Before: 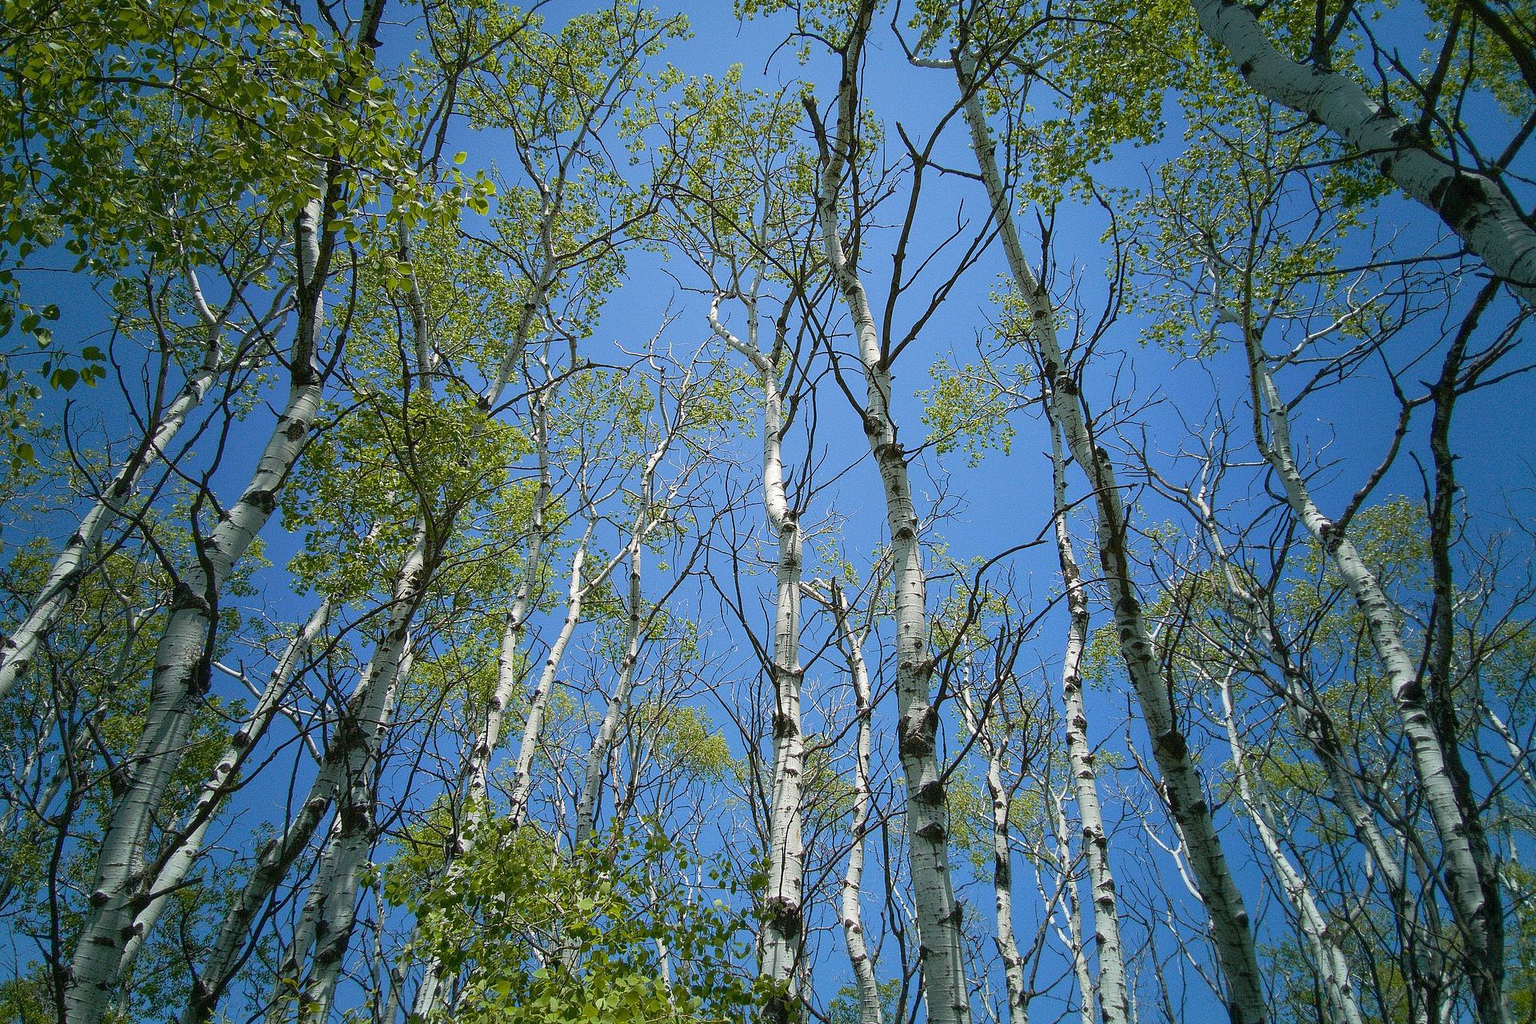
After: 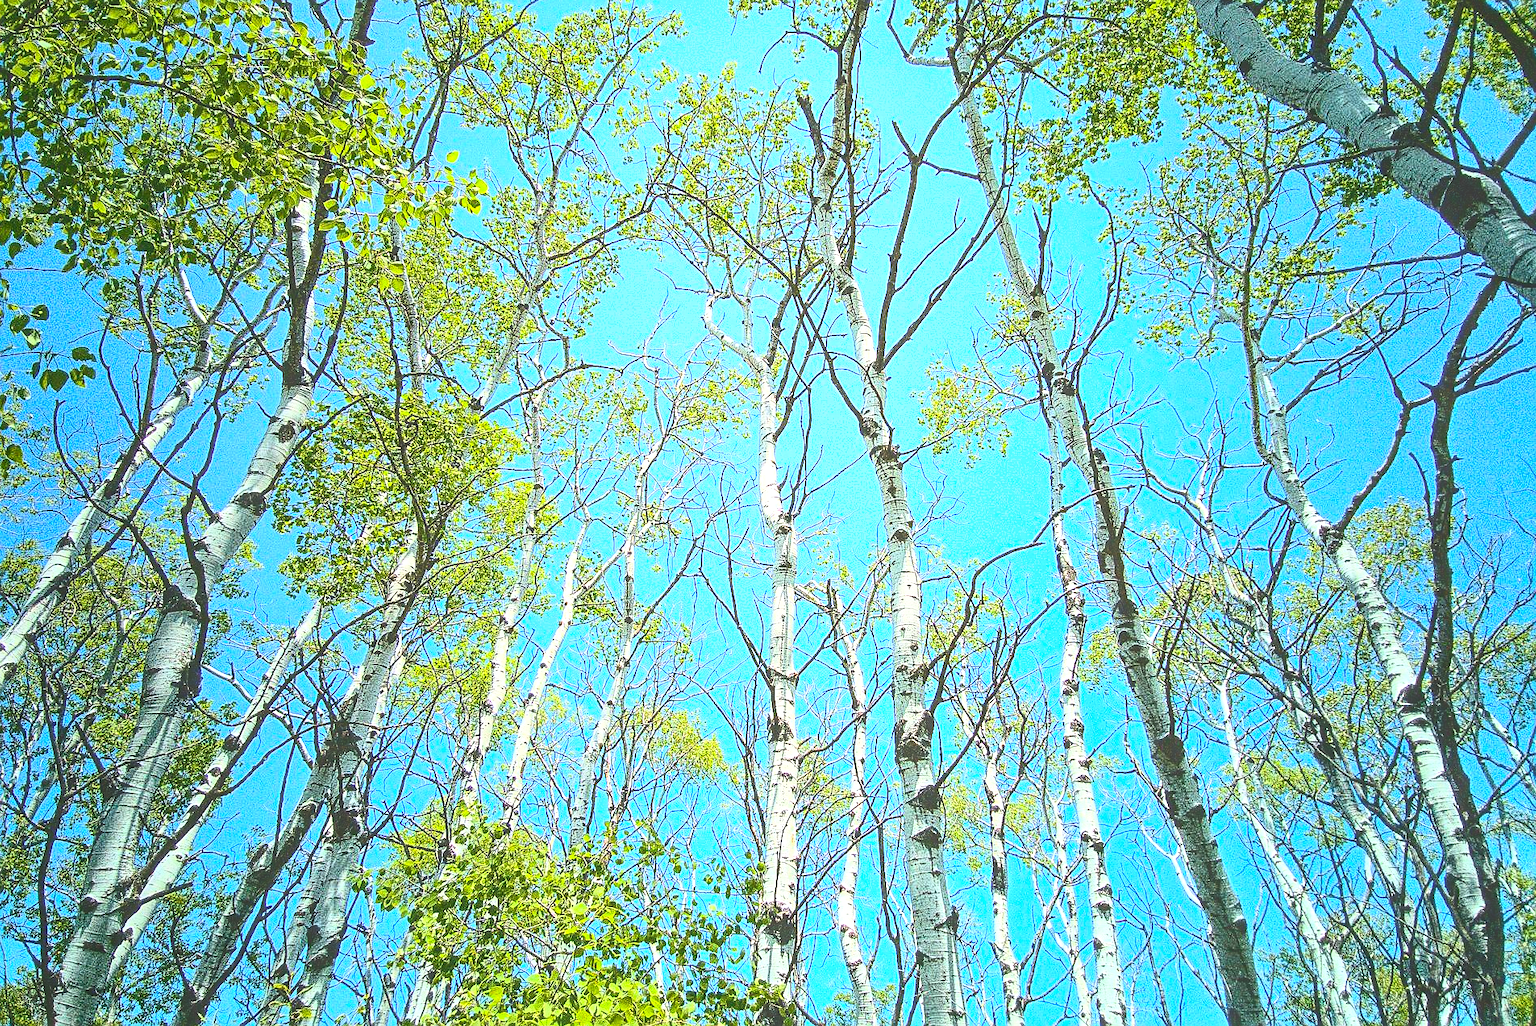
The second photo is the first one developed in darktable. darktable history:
sharpen: on, module defaults
tone equalizer: -8 EV -0.752 EV, -7 EV -0.704 EV, -6 EV -0.633 EV, -5 EV -0.375 EV, -3 EV 0.394 EV, -2 EV 0.6 EV, -1 EV 0.678 EV, +0 EV 0.768 EV, edges refinement/feathering 500, mask exposure compensation -1.57 EV, preserve details no
exposure: black level correction 0, exposure 1.096 EV, compensate highlight preservation false
shadows and highlights: radius 336.43, shadows 29.12, soften with gaussian
local contrast: highlights 71%, shadows 18%, midtone range 0.192
crop and rotate: left 0.765%, top 0.3%, bottom 0.237%
contrast brightness saturation: contrast 0.409, brightness 0.046, saturation 0.264
